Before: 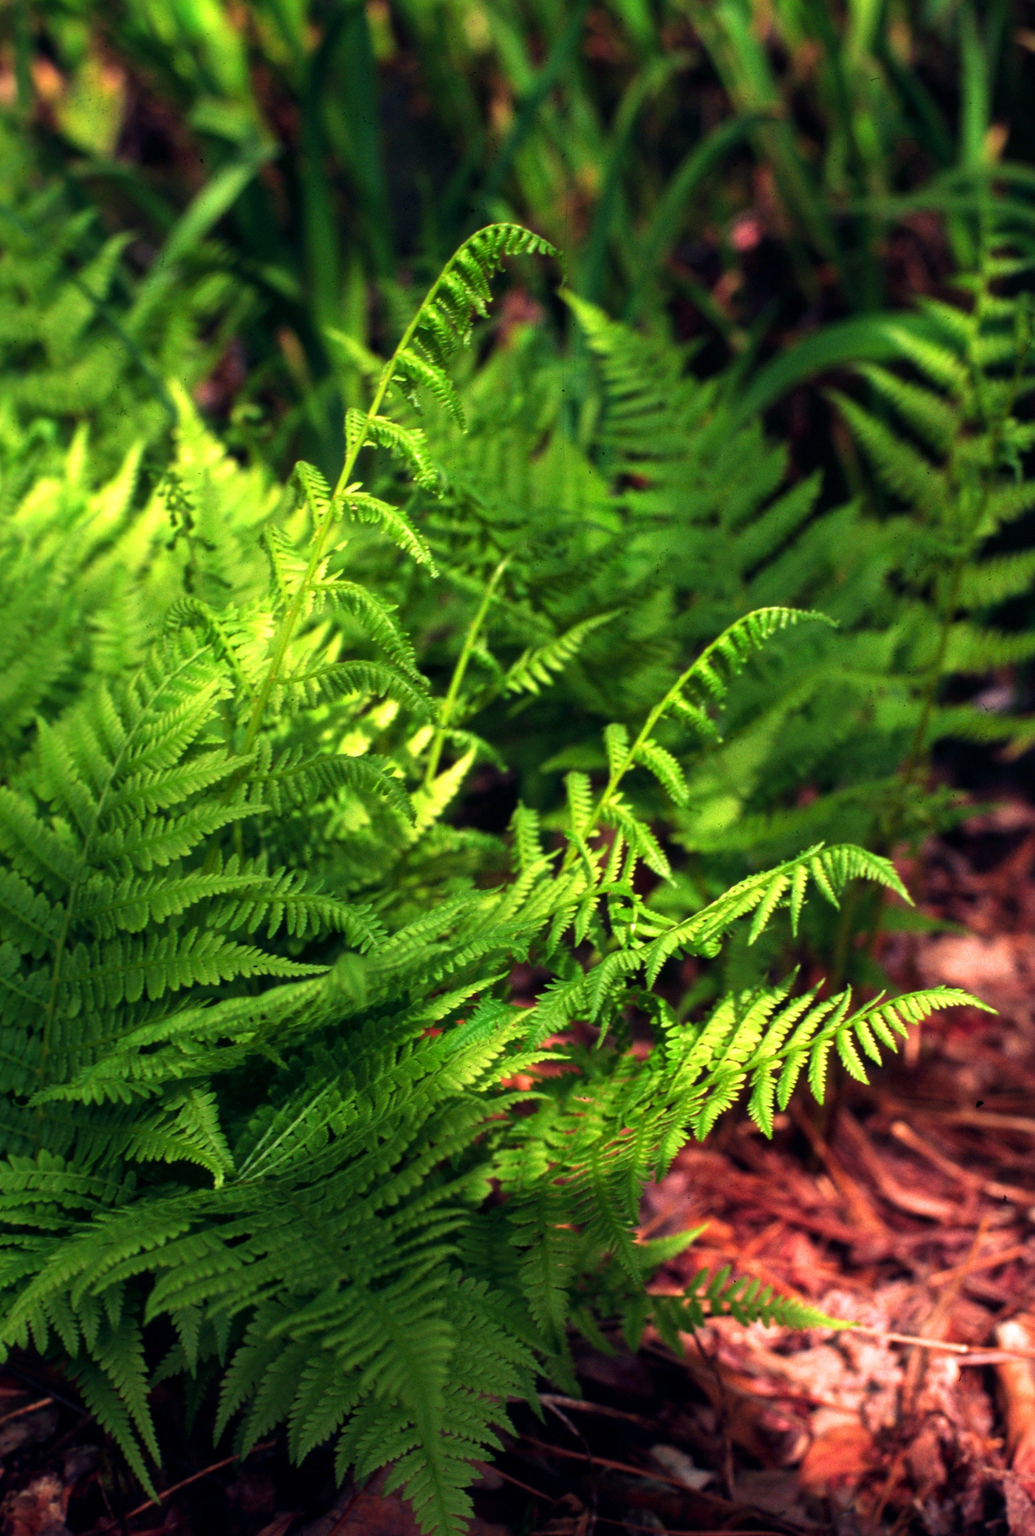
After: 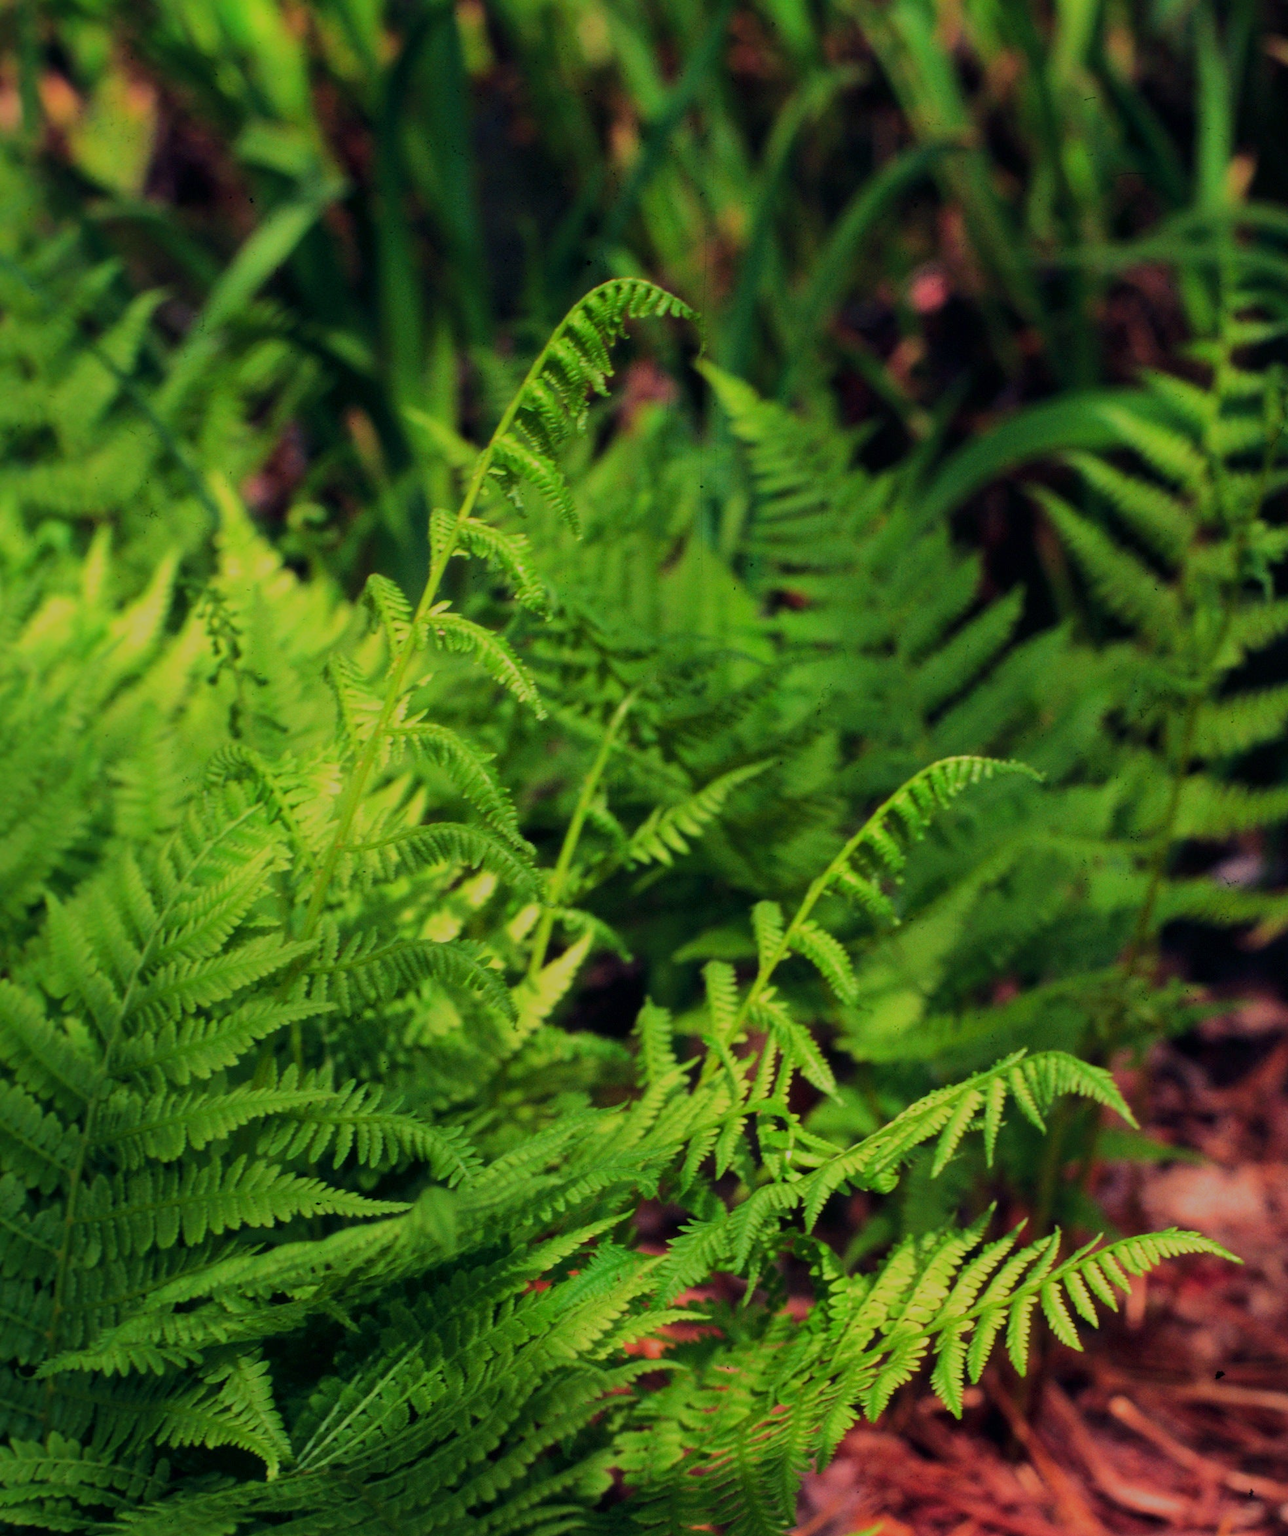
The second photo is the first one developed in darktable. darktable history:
tone equalizer: -8 EV -0.004 EV, -7 EV 0.028 EV, -6 EV -0.008 EV, -5 EV 0.005 EV, -4 EV -0.051 EV, -3 EV -0.237 EV, -2 EV -0.639 EV, -1 EV -0.969 EV, +0 EV -0.985 EV, edges refinement/feathering 500, mask exposure compensation -1.57 EV, preserve details no
crop: bottom 19.68%
